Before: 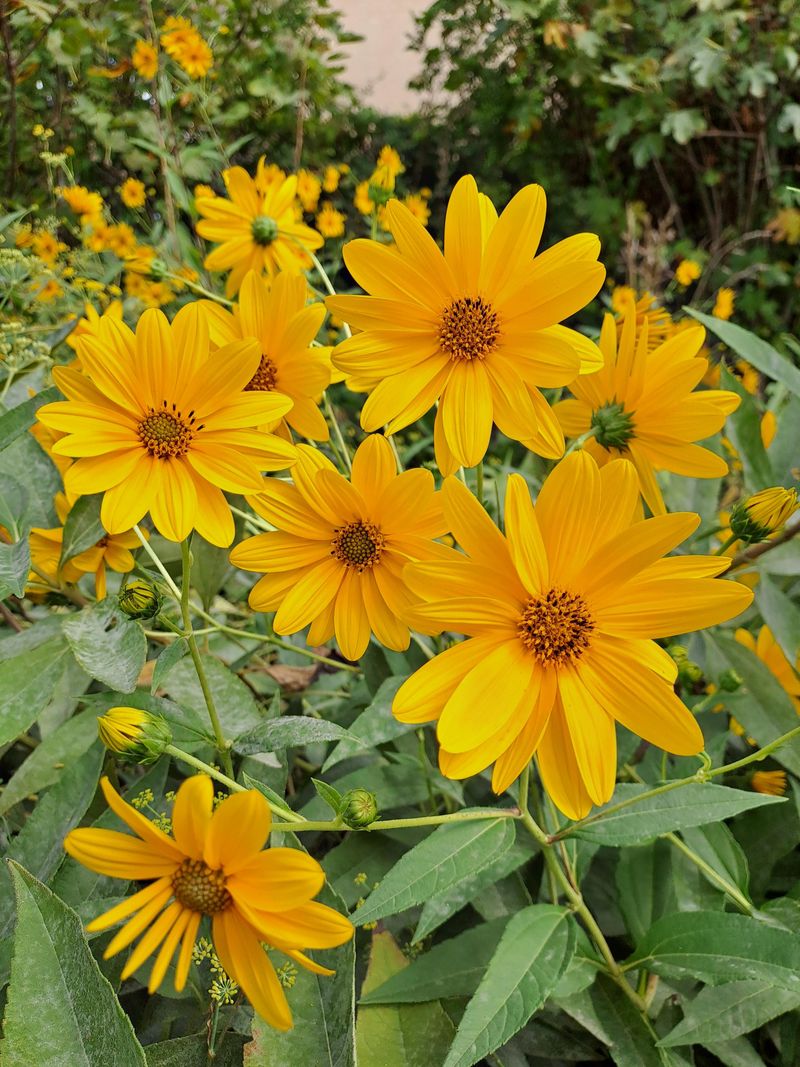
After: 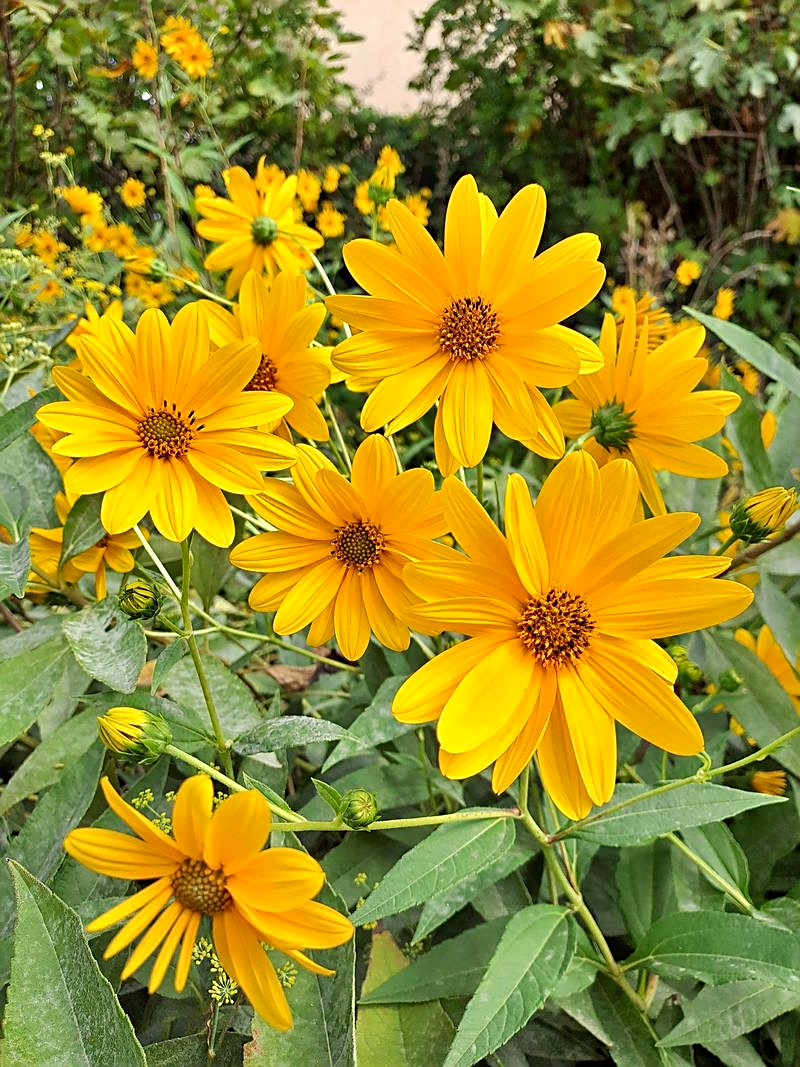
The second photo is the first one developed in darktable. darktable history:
sharpen: on, module defaults
shadows and highlights: low approximation 0.01, soften with gaussian
exposure: black level correction 0.001, exposure 0.498 EV, compensate highlight preservation false
